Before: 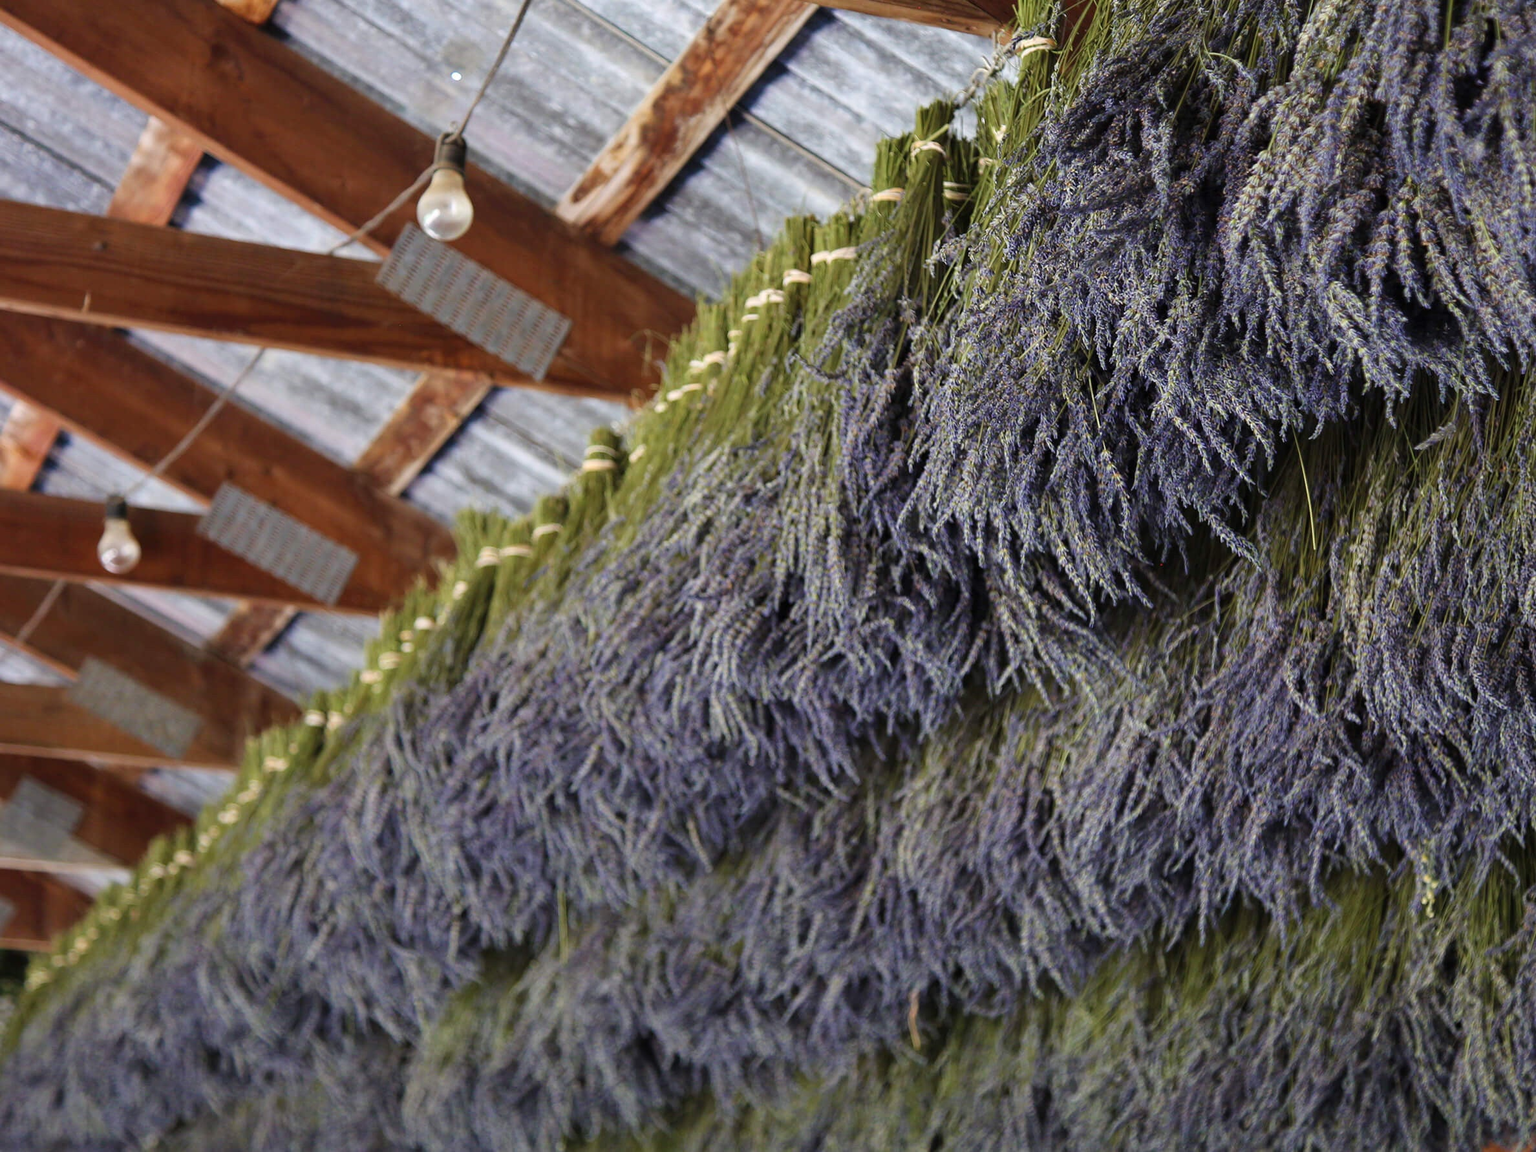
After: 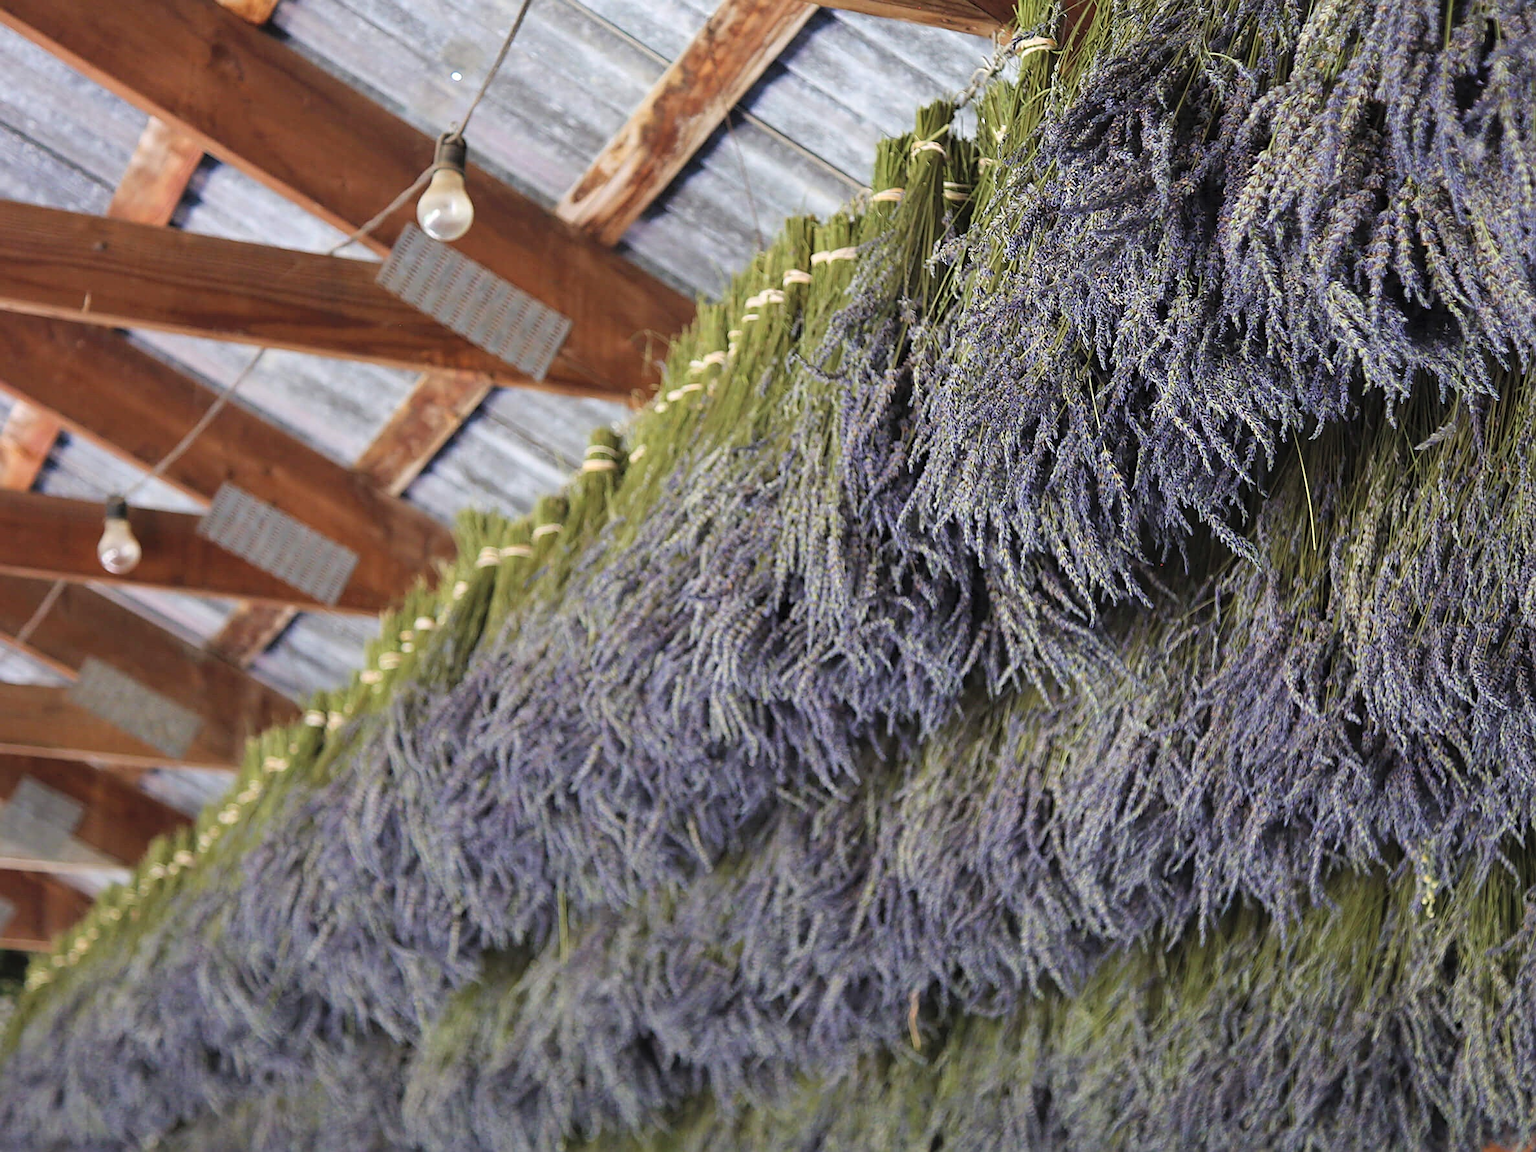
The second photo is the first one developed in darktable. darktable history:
sharpen: on, module defaults
contrast brightness saturation: brightness 0.12
